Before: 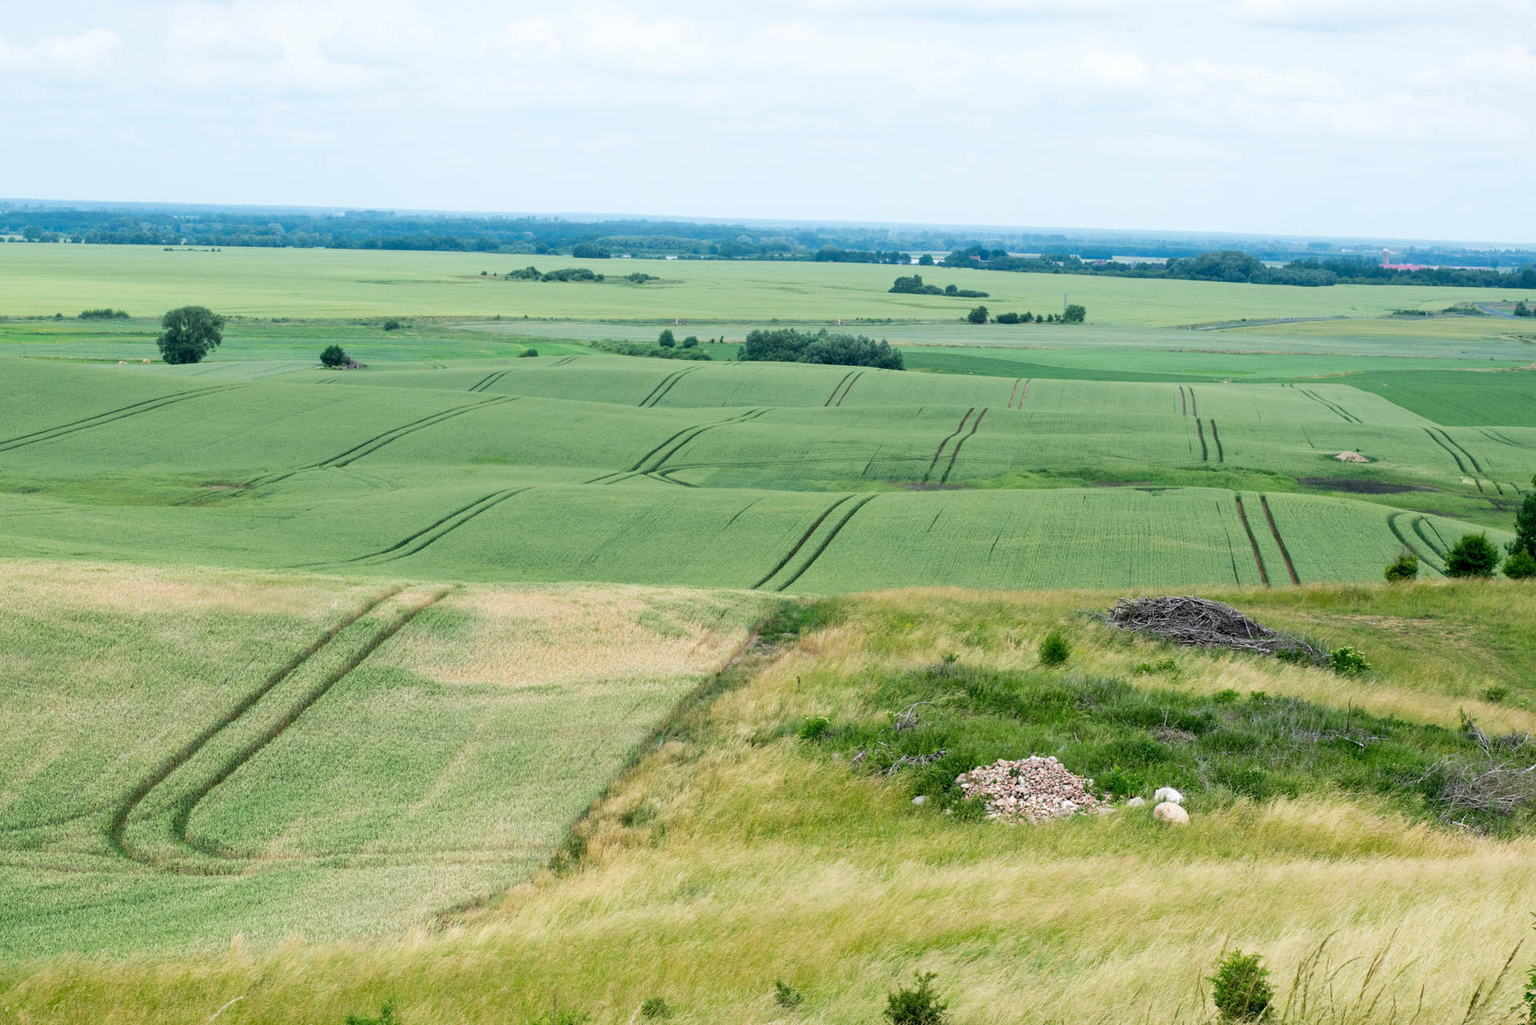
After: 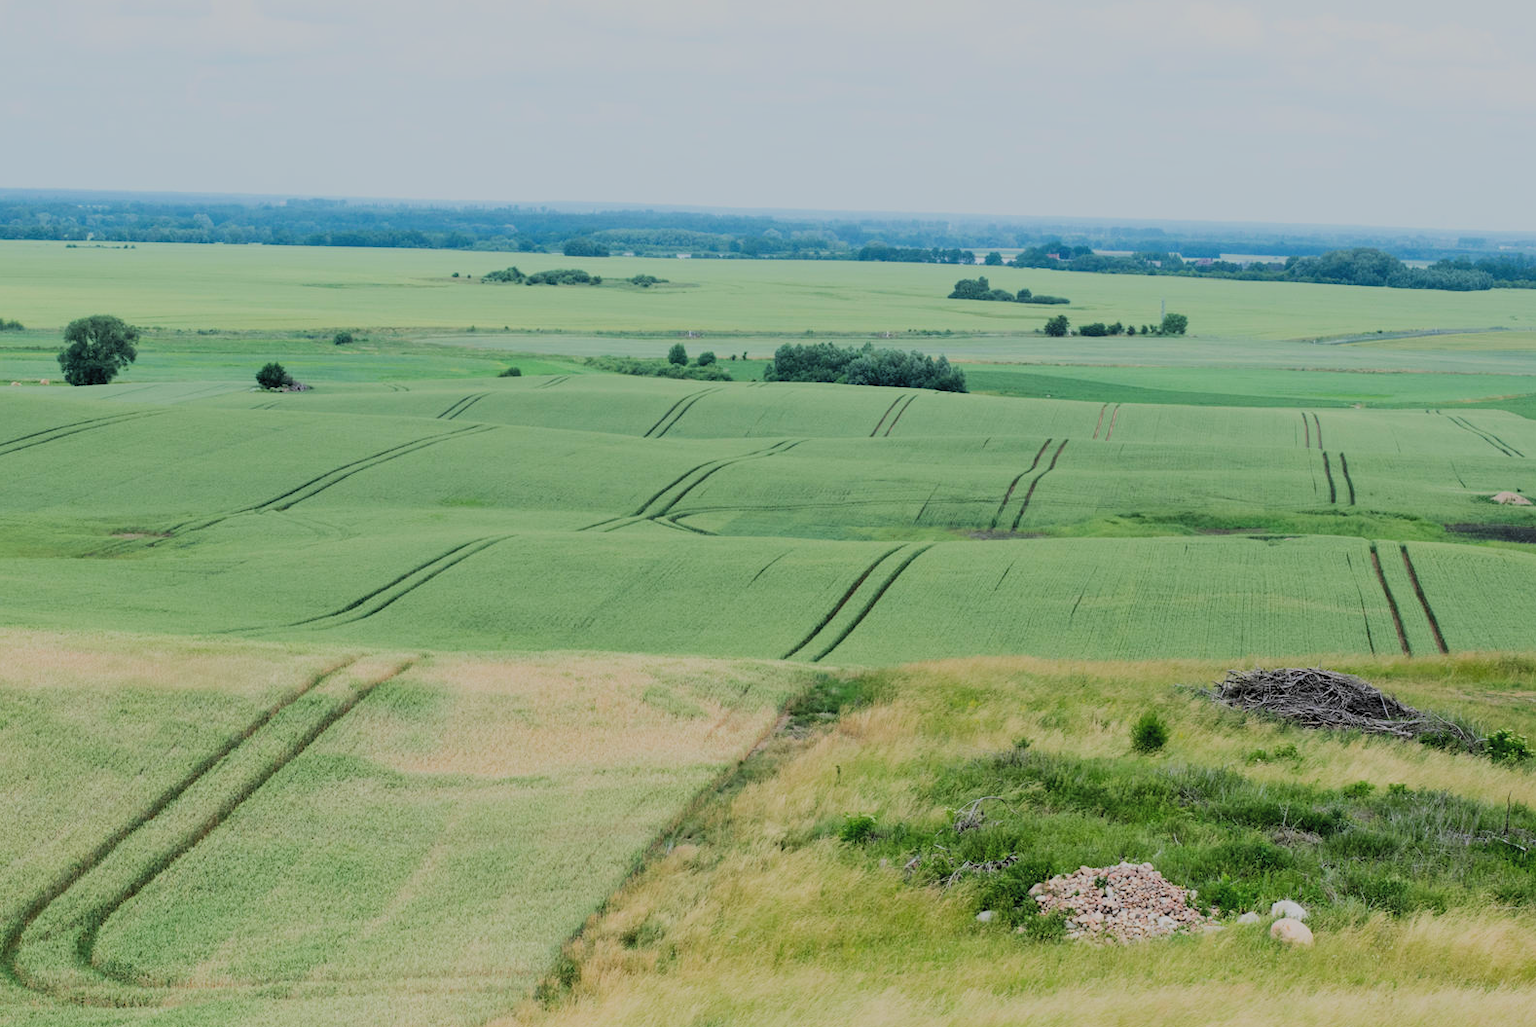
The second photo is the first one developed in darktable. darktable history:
filmic rgb: black relative exposure -6.1 EV, white relative exposure 6.95 EV, hardness 2.26, color science v5 (2021), contrast in shadows safe, contrast in highlights safe
crop and rotate: left 7.183%, top 4.629%, right 10.586%, bottom 12.923%
